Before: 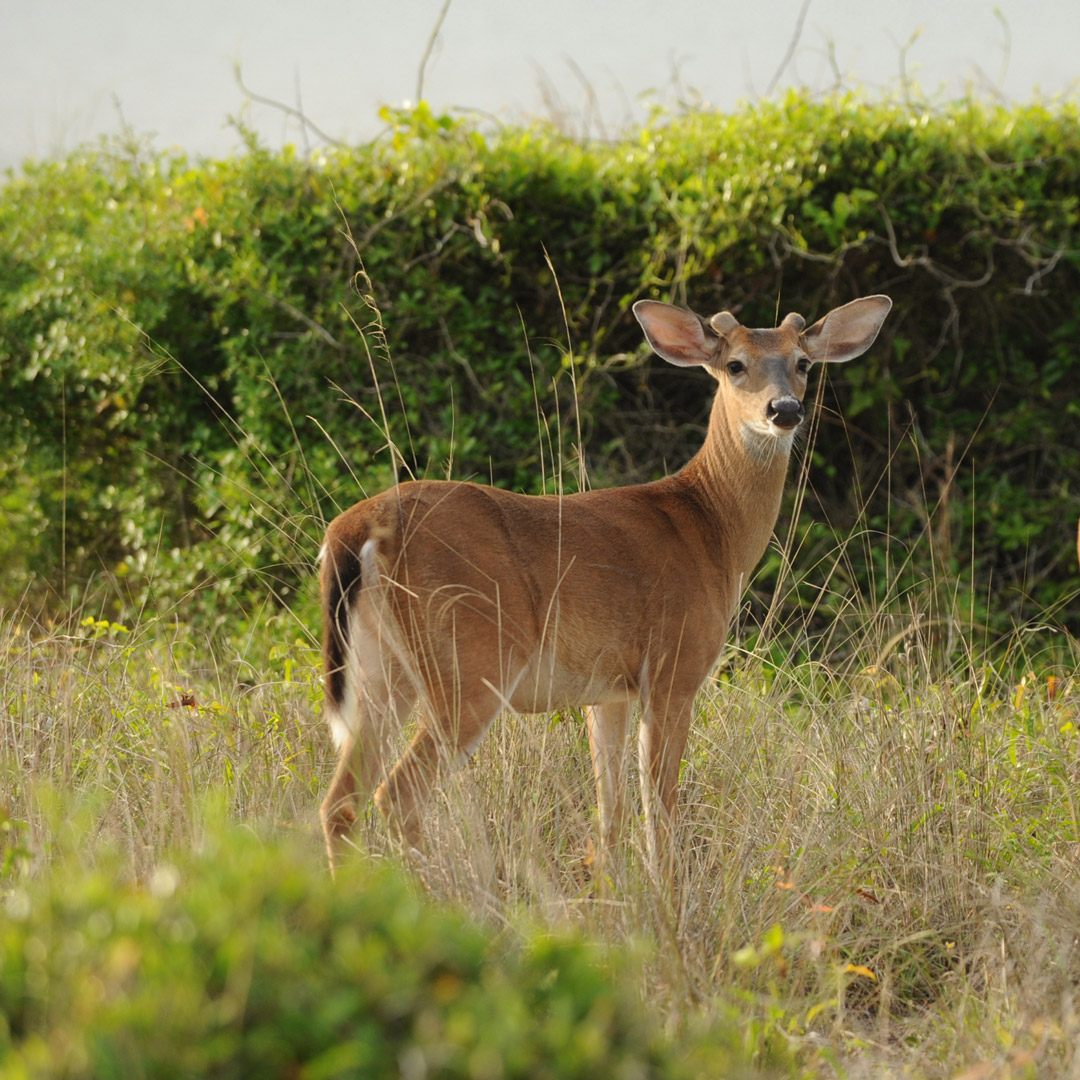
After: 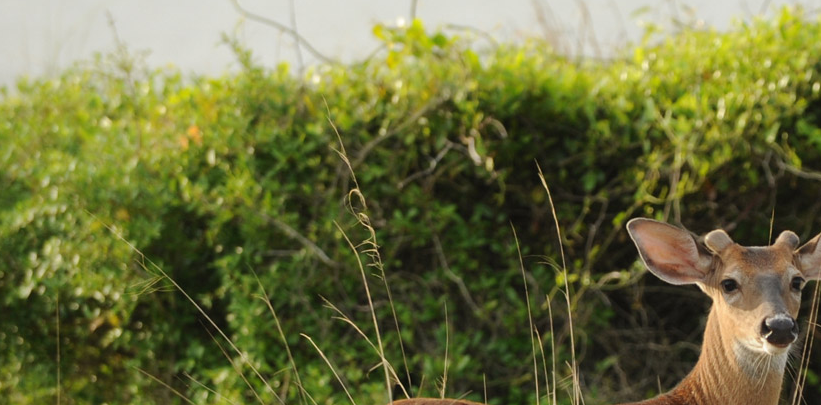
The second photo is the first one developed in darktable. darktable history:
tone equalizer: edges refinement/feathering 500, mask exposure compensation -1.57 EV, preserve details no
crop: left 0.56%, top 7.637%, right 23.345%, bottom 54.818%
